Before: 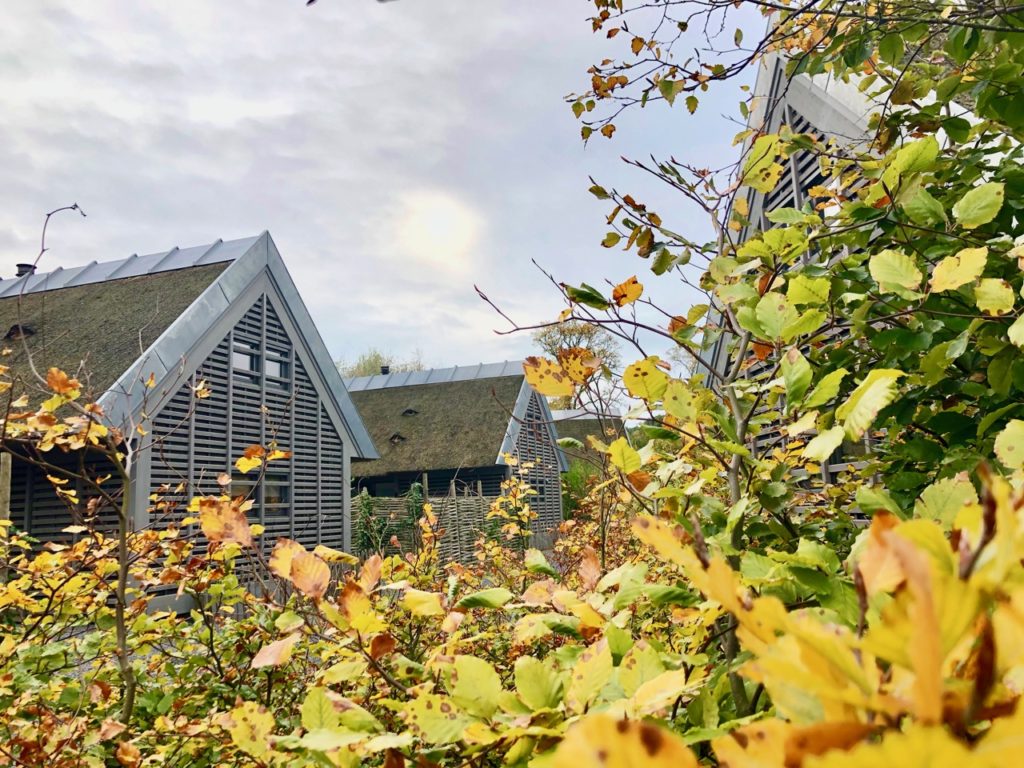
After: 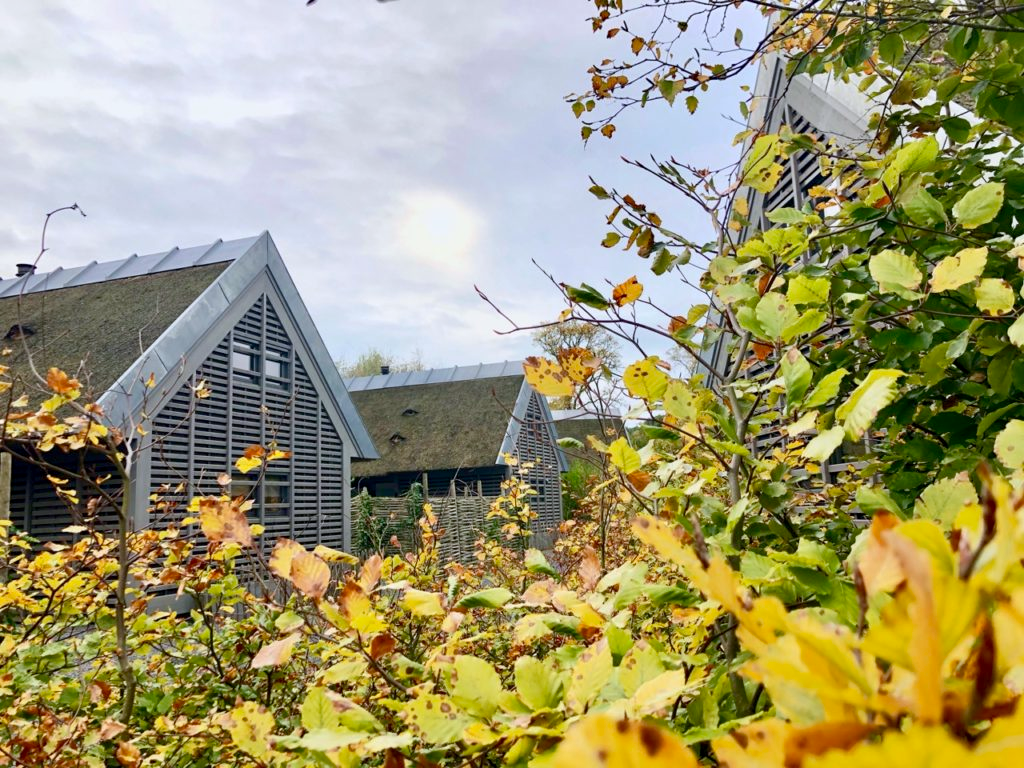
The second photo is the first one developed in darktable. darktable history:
white balance: red 0.983, blue 1.036
bloom: size 13.65%, threshold 98.39%, strength 4.82%
